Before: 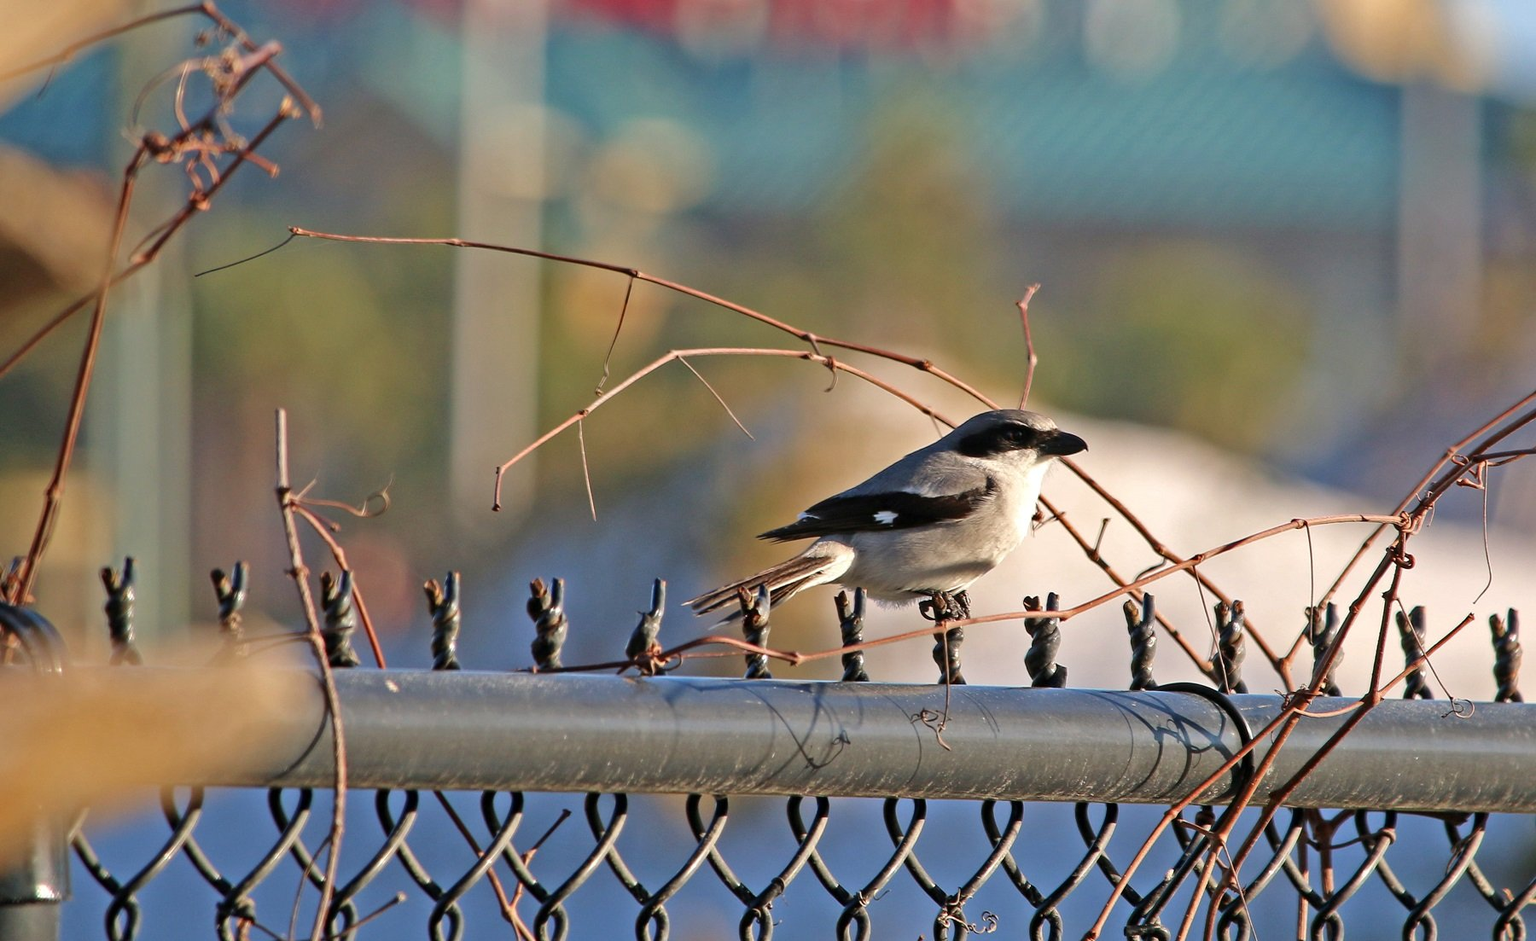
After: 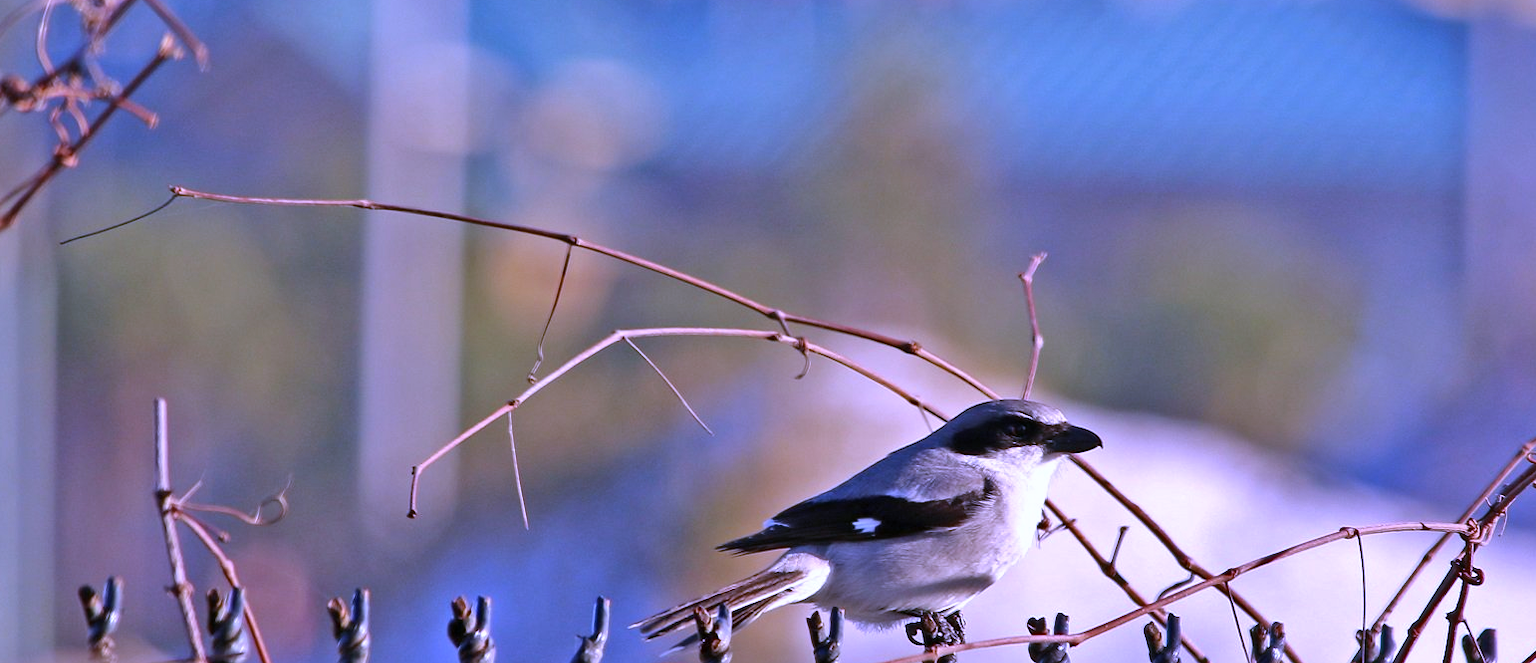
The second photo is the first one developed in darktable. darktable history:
shadows and highlights: radius 100.41, shadows 50.55, highlights -64.36, highlights color adjustment 49.82%, soften with gaussian
crop and rotate: left 9.345%, top 7.22%, right 4.982%, bottom 32.331%
white balance: red 0.98, blue 1.61
